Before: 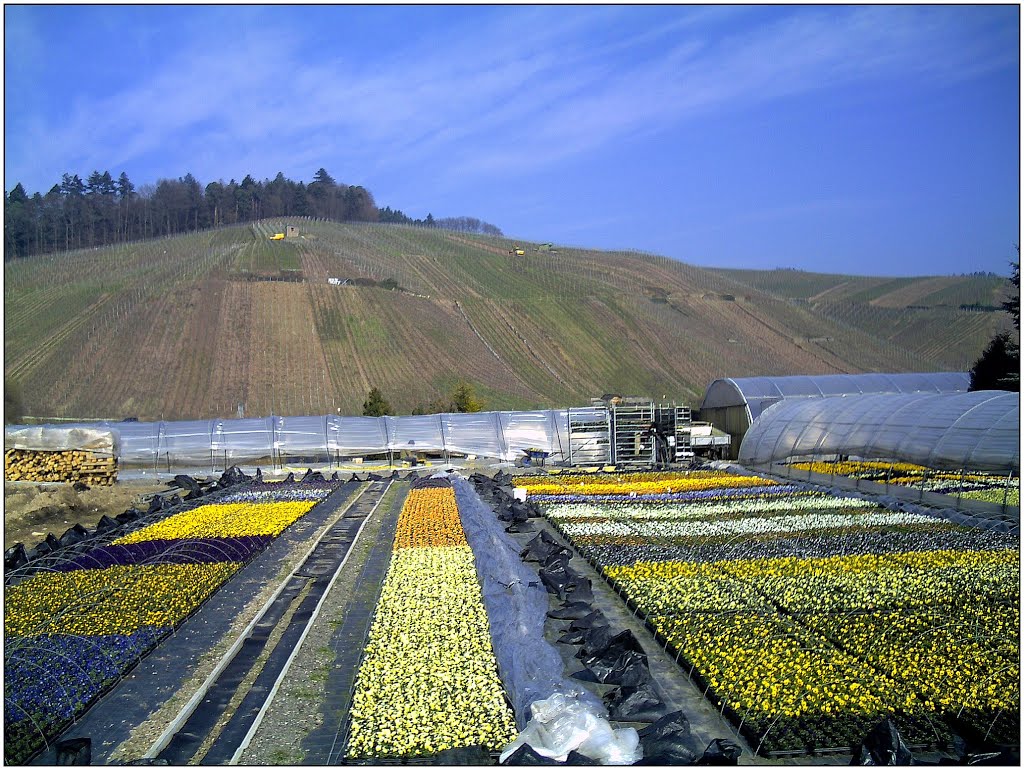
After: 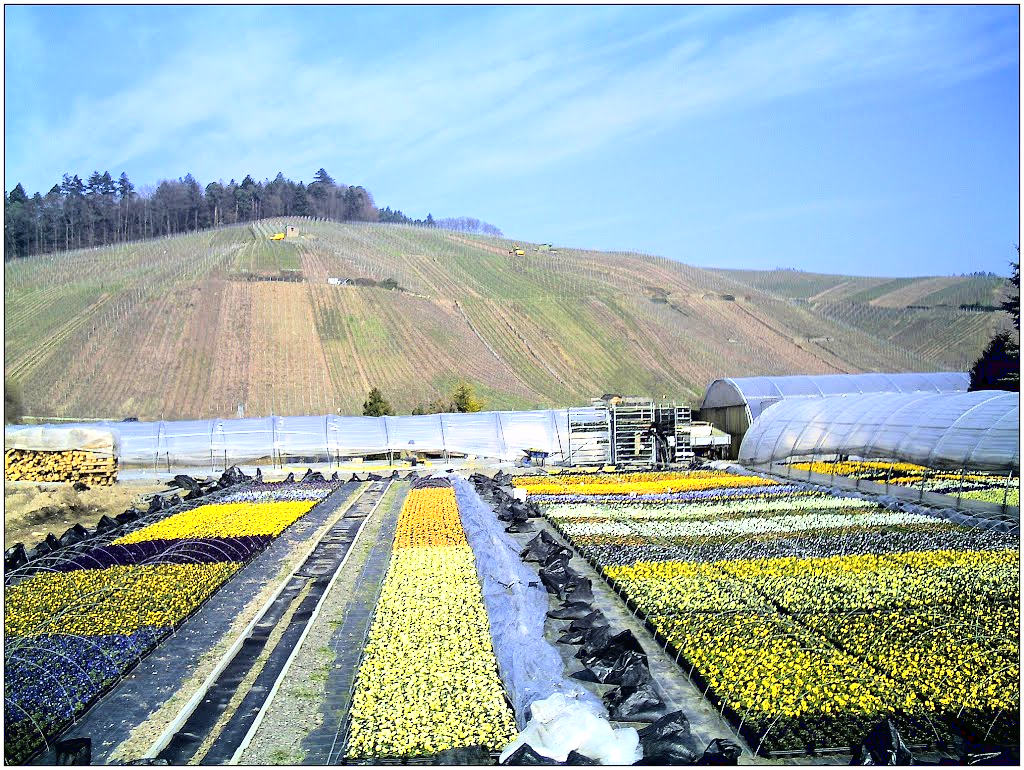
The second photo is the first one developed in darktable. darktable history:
base curve: curves: ch0 [(0, 0.003) (0.001, 0.002) (0.006, 0.004) (0.02, 0.022) (0.048, 0.086) (0.094, 0.234) (0.162, 0.431) (0.258, 0.629) (0.385, 0.8) (0.548, 0.918) (0.751, 0.988) (1, 1)]
